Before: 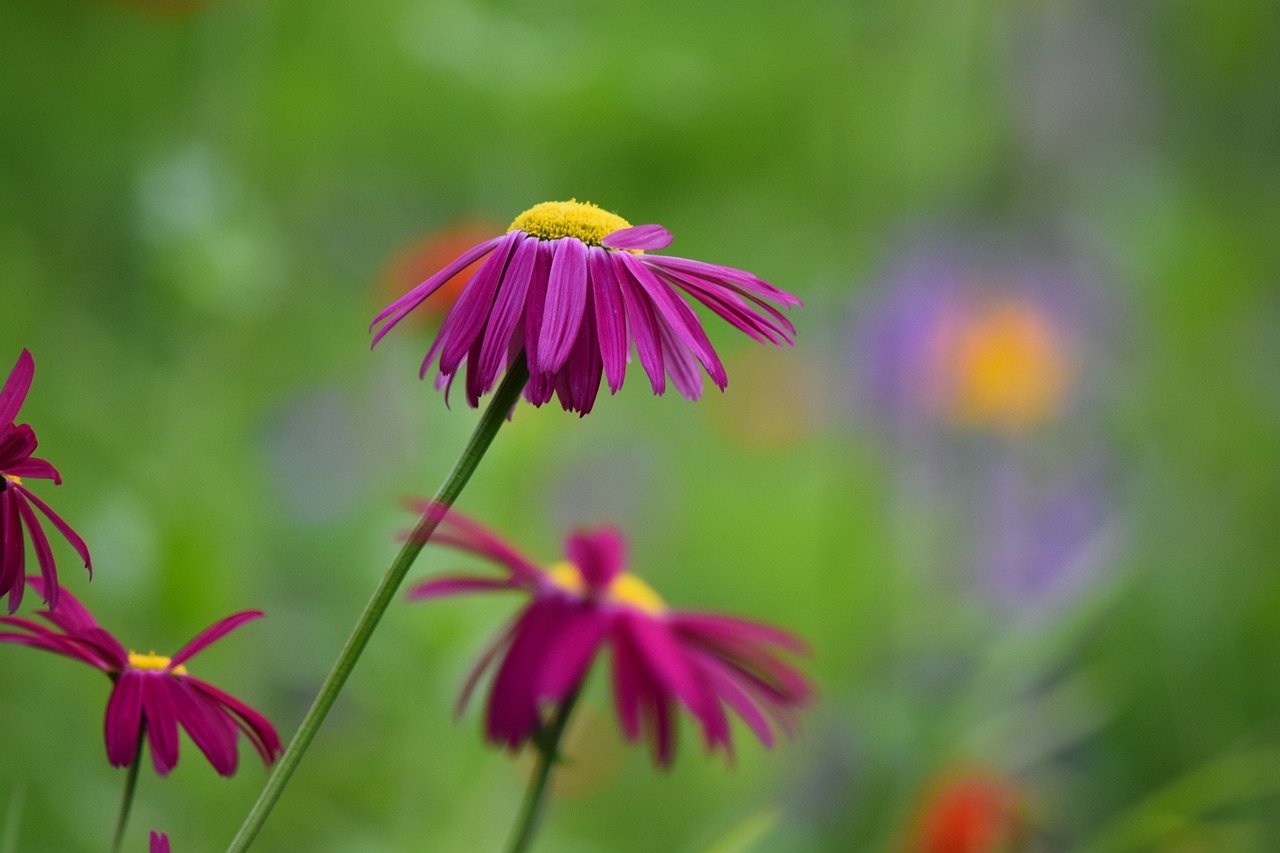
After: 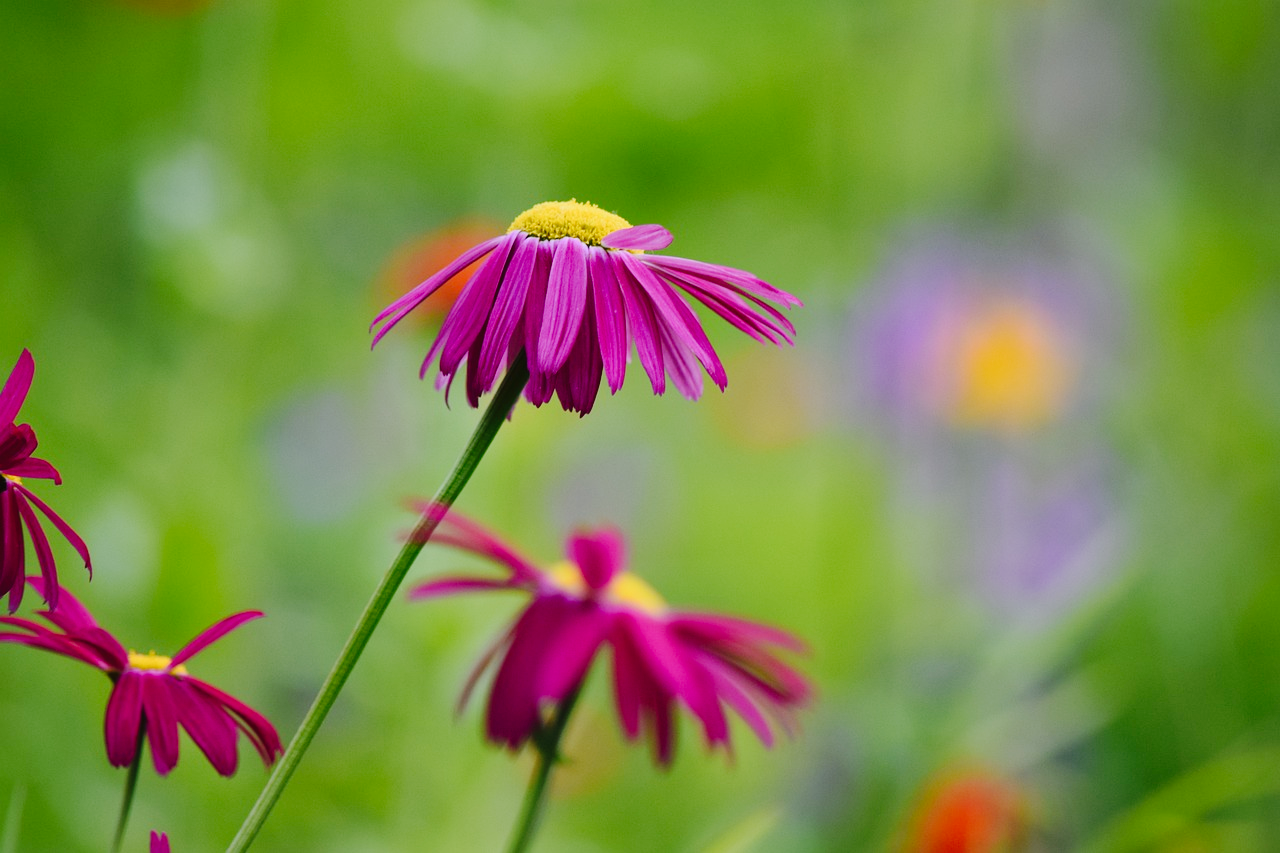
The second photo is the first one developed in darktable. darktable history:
tone curve: curves: ch0 [(0, 0) (0.003, 0.015) (0.011, 0.021) (0.025, 0.032) (0.044, 0.046) (0.069, 0.062) (0.1, 0.08) (0.136, 0.117) (0.177, 0.165) (0.224, 0.221) (0.277, 0.298) (0.335, 0.385) (0.399, 0.469) (0.468, 0.558) (0.543, 0.637) (0.623, 0.708) (0.709, 0.771) (0.801, 0.84) (0.898, 0.907) (1, 1)], preserve colors none
